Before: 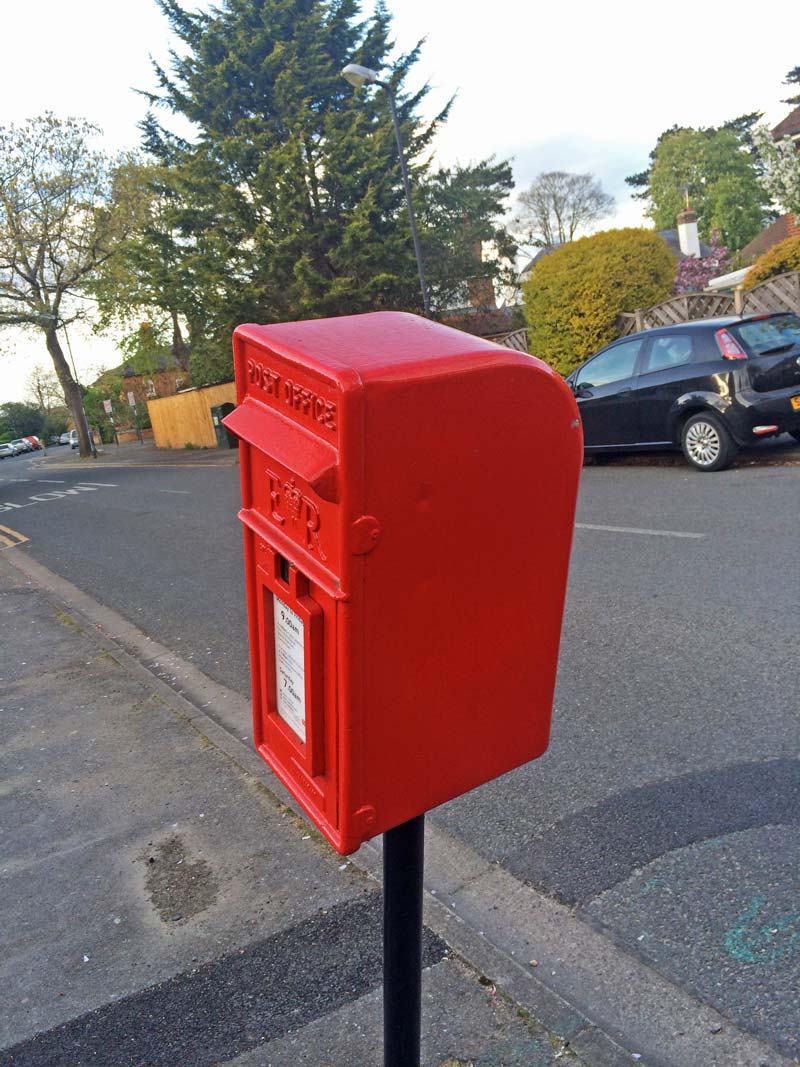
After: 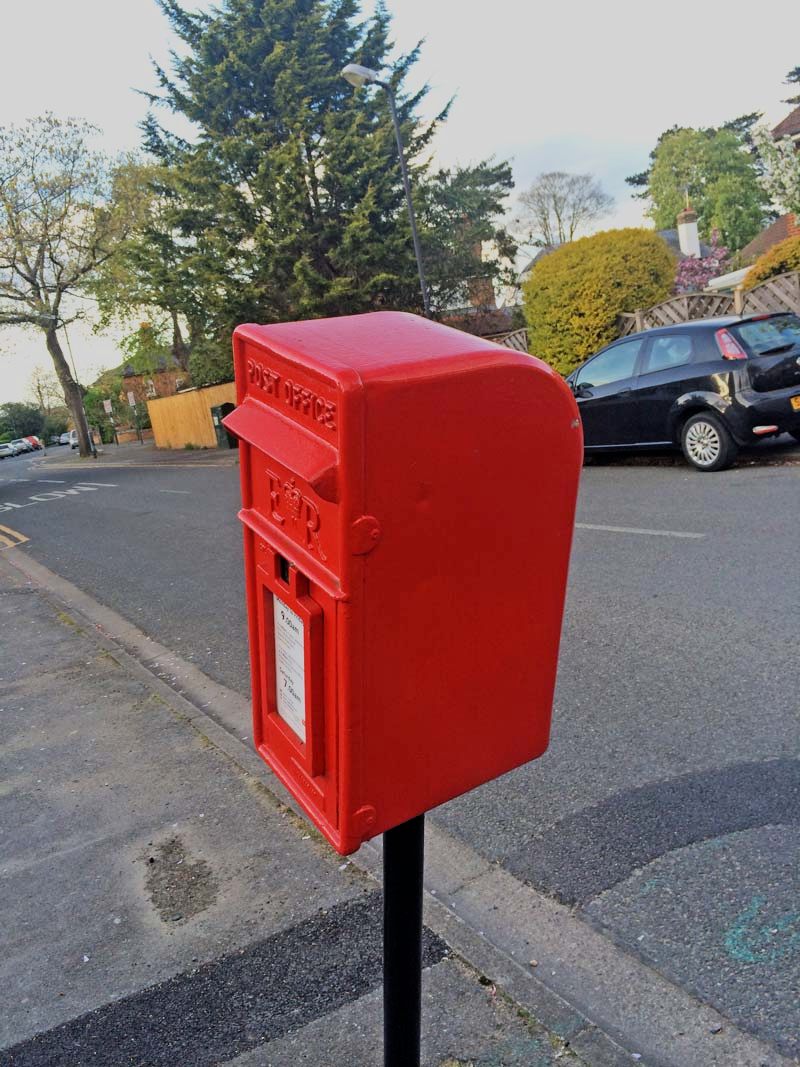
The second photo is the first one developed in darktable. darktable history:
contrast brightness saturation: contrast 0.1, brightness 0.02, saturation 0.02
filmic rgb: black relative exposure -7.15 EV, white relative exposure 5.36 EV, hardness 3.02, color science v6 (2022)
